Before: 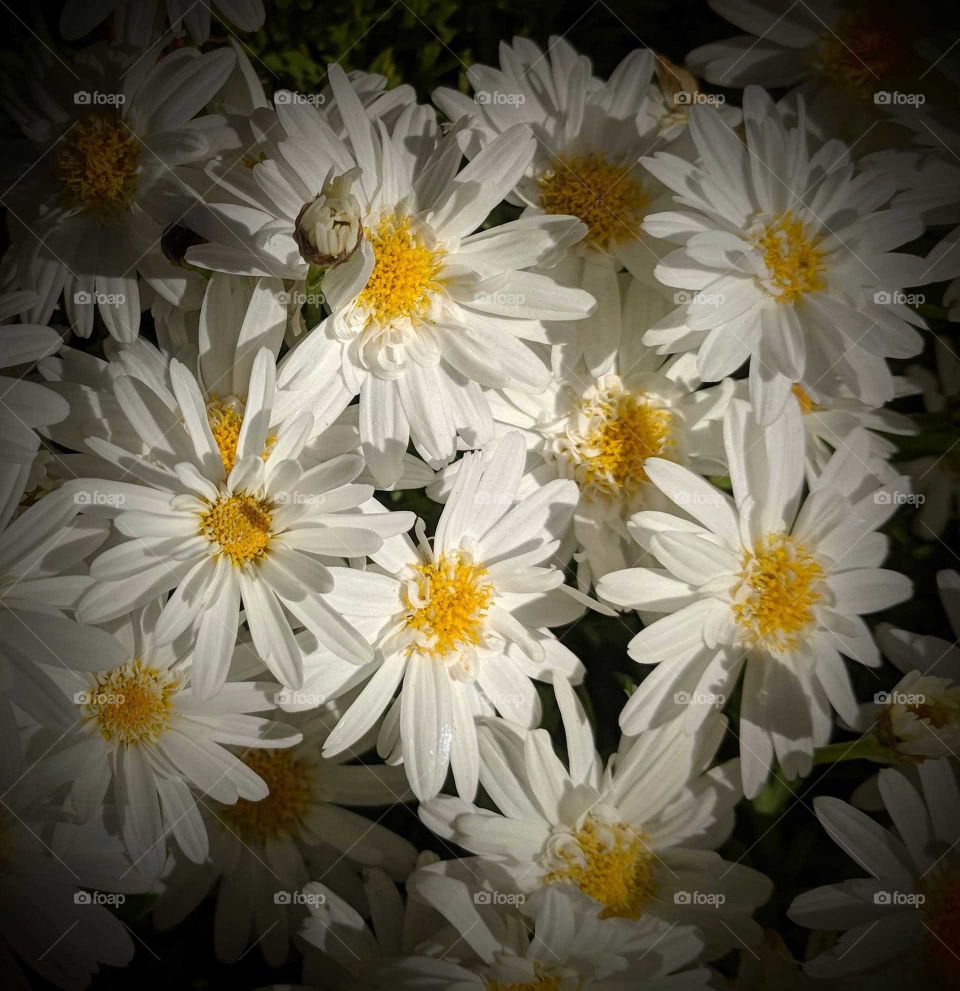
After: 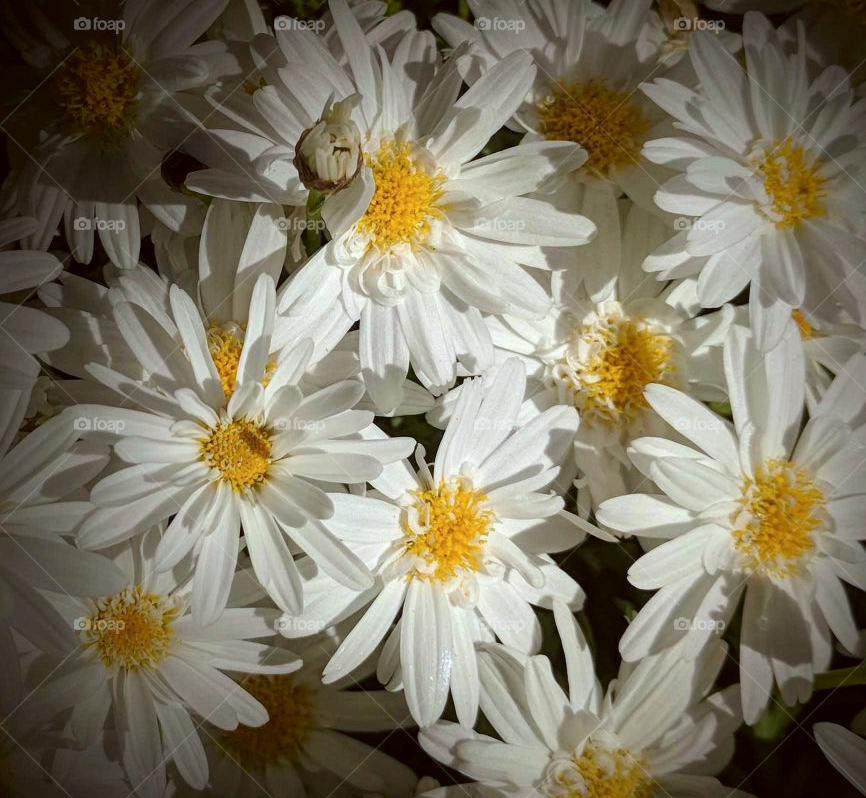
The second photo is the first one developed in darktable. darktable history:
crop: top 7.49%, right 9.717%, bottom 11.943%
color correction: highlights a* -3.28, highlights b* -6.24, shadows a* 3.1, shadows b* 5.19
